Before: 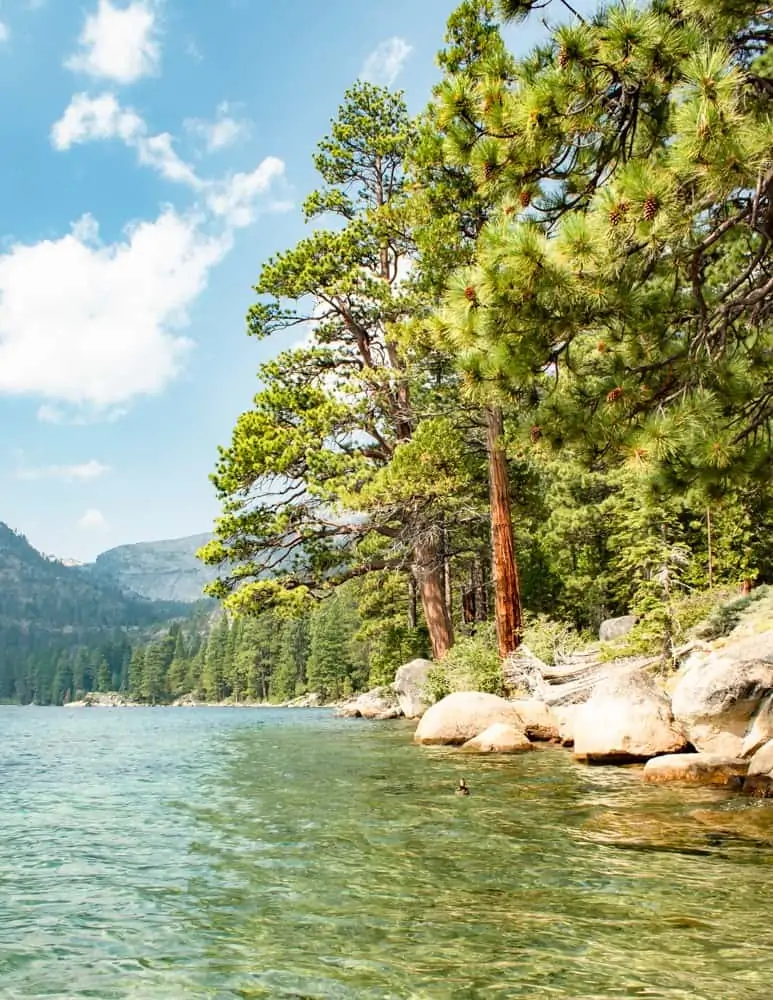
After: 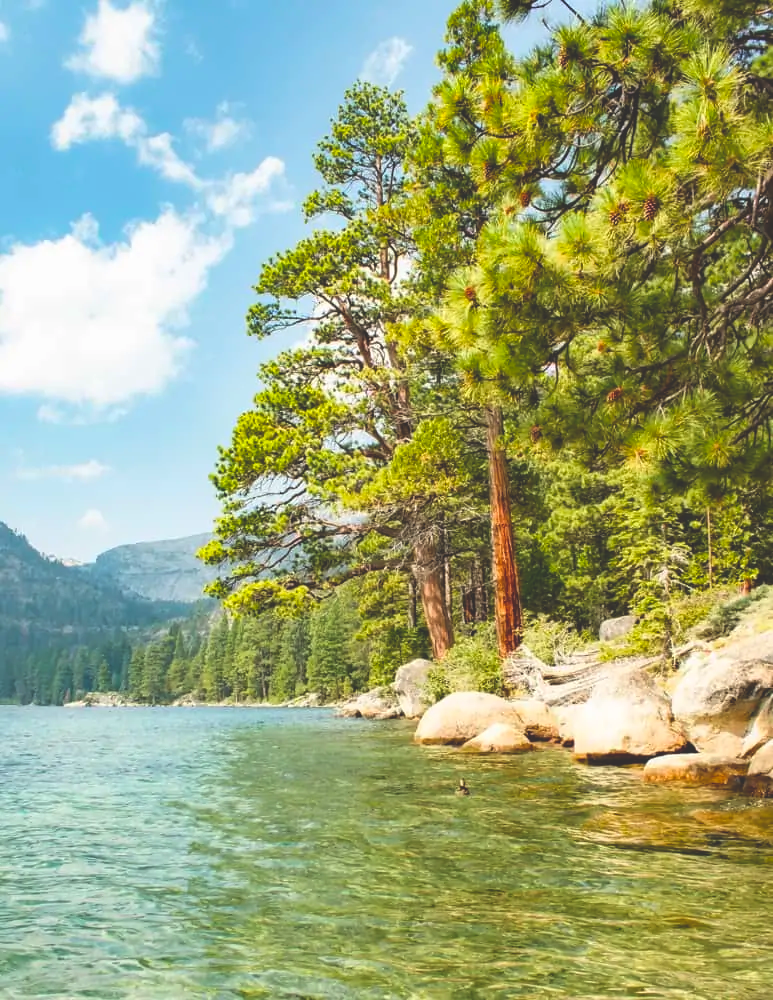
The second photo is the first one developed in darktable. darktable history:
color balance rgb: perceptual saturation grading › global saturation 20%, global vibrance 20%
exposure: black level correction -0.028, compensate highlight preservation false
